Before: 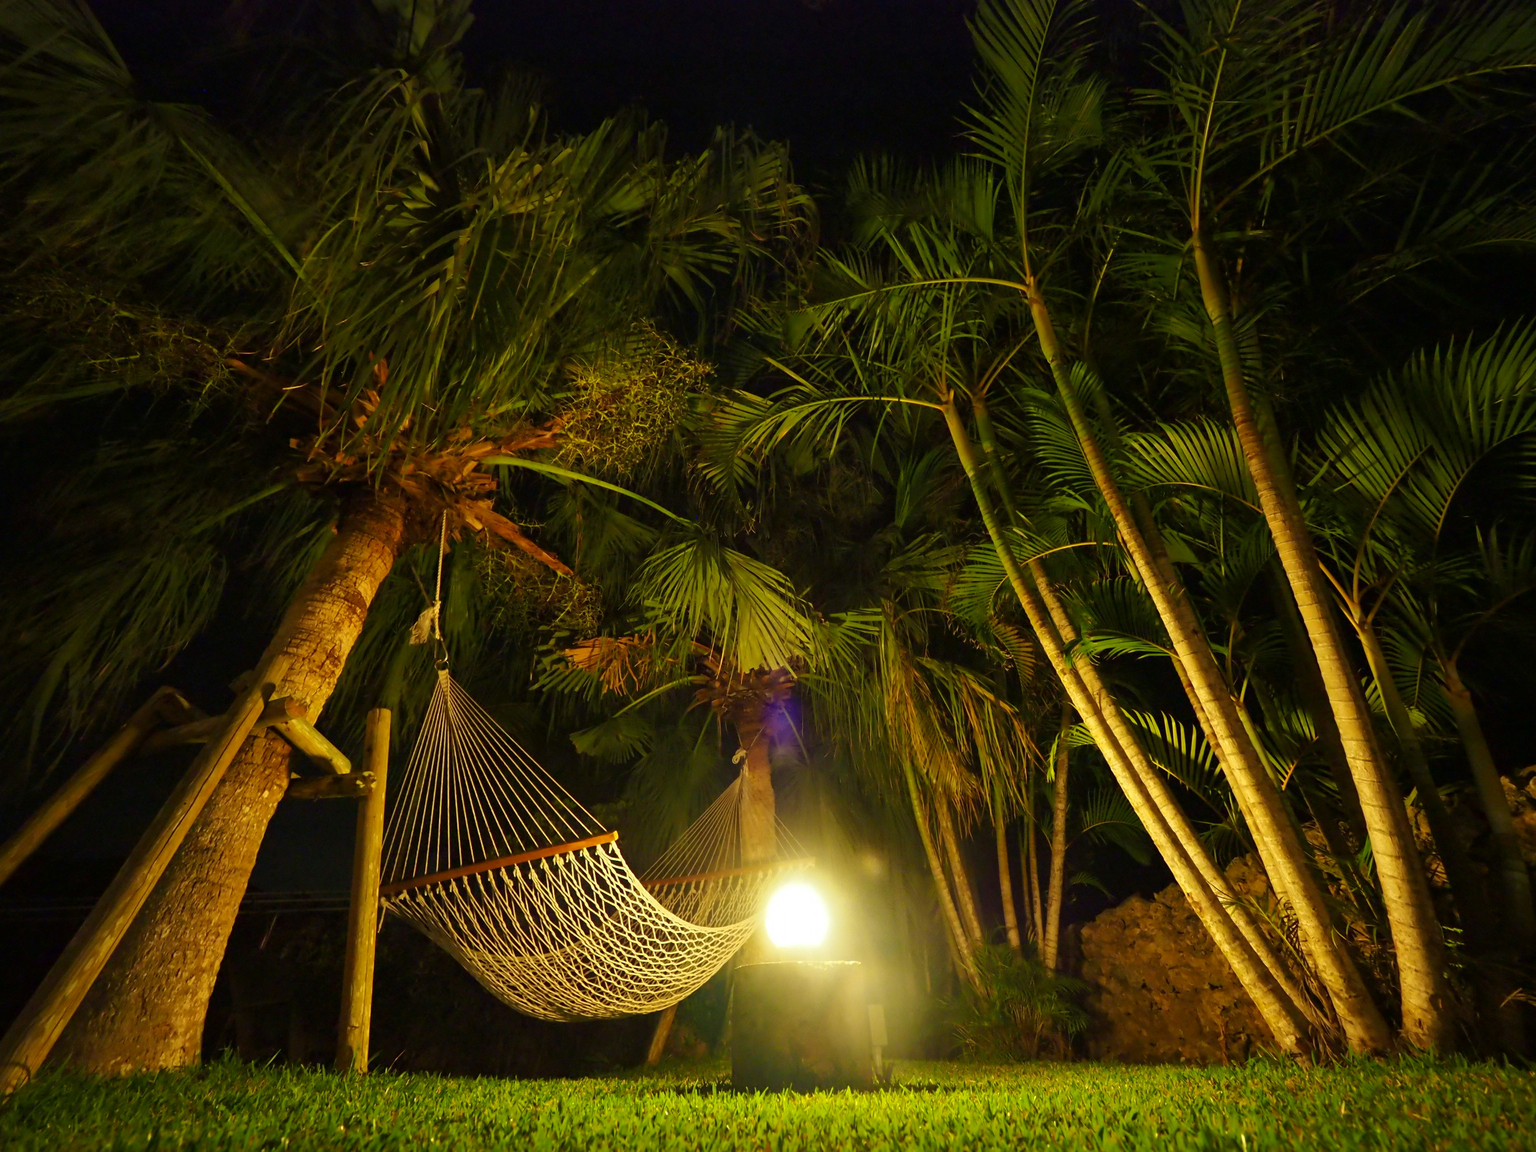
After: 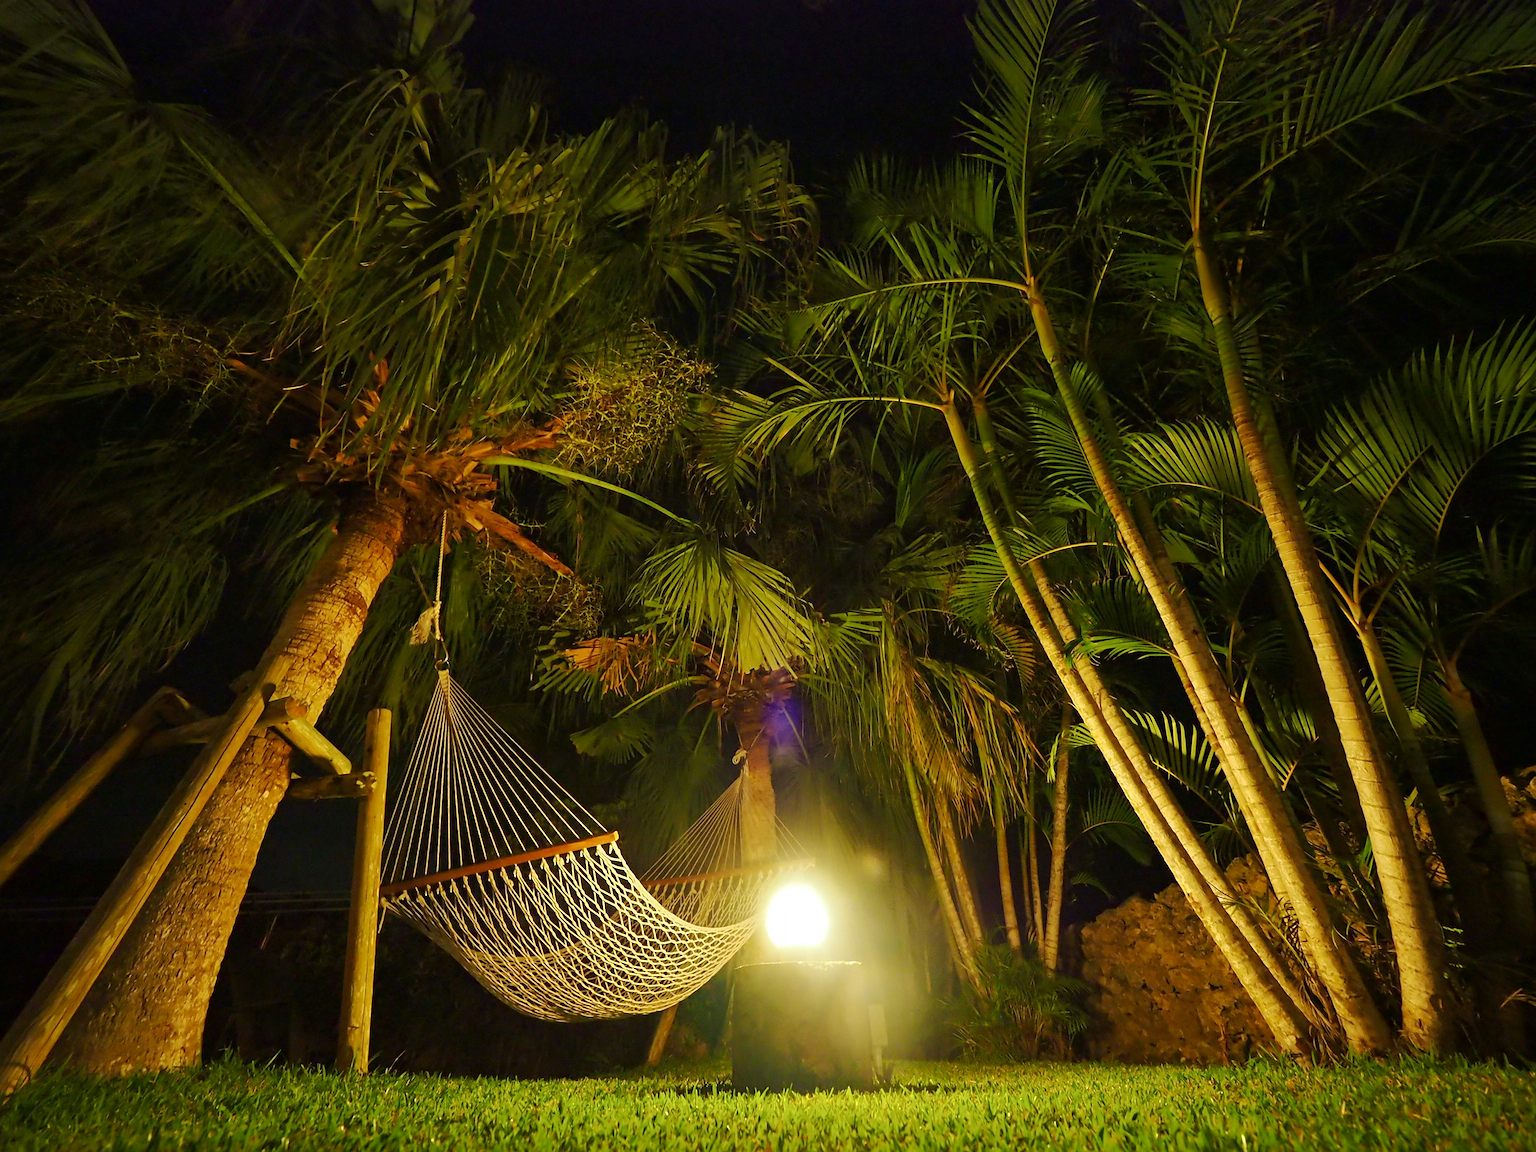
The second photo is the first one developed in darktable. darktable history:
base curve: curves: ch0 [(0, 0) (0.262, 0.32) (0.722, 0.705) (1, 1)], preserve colors none
sharpen: on, module defaults
